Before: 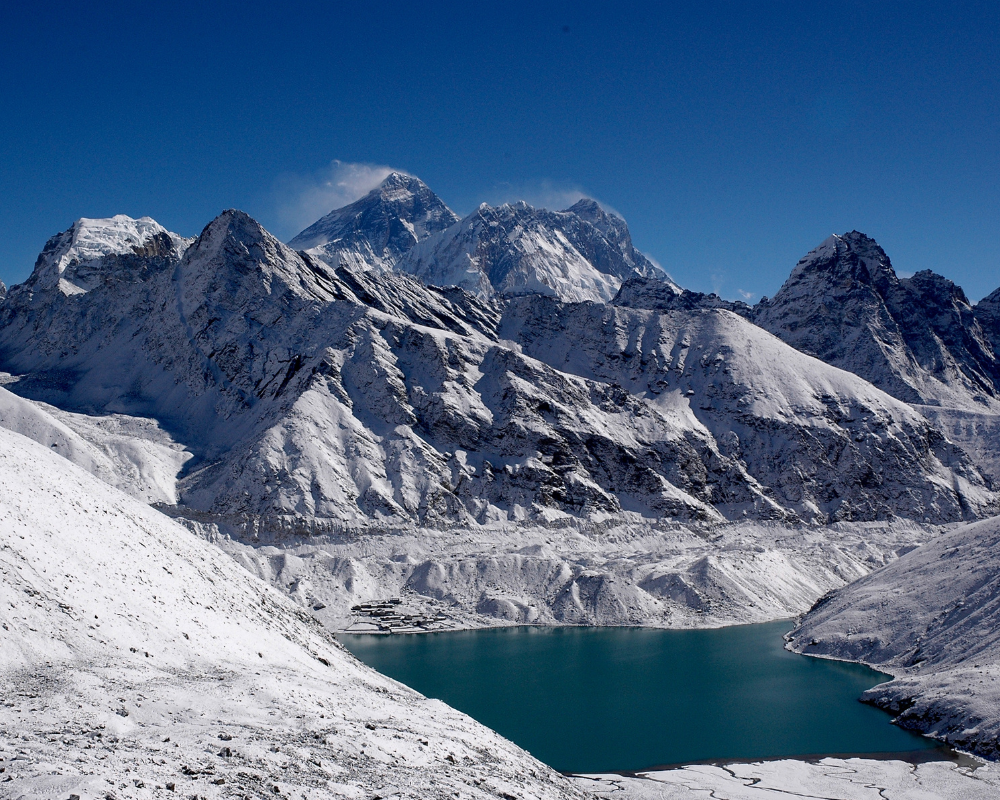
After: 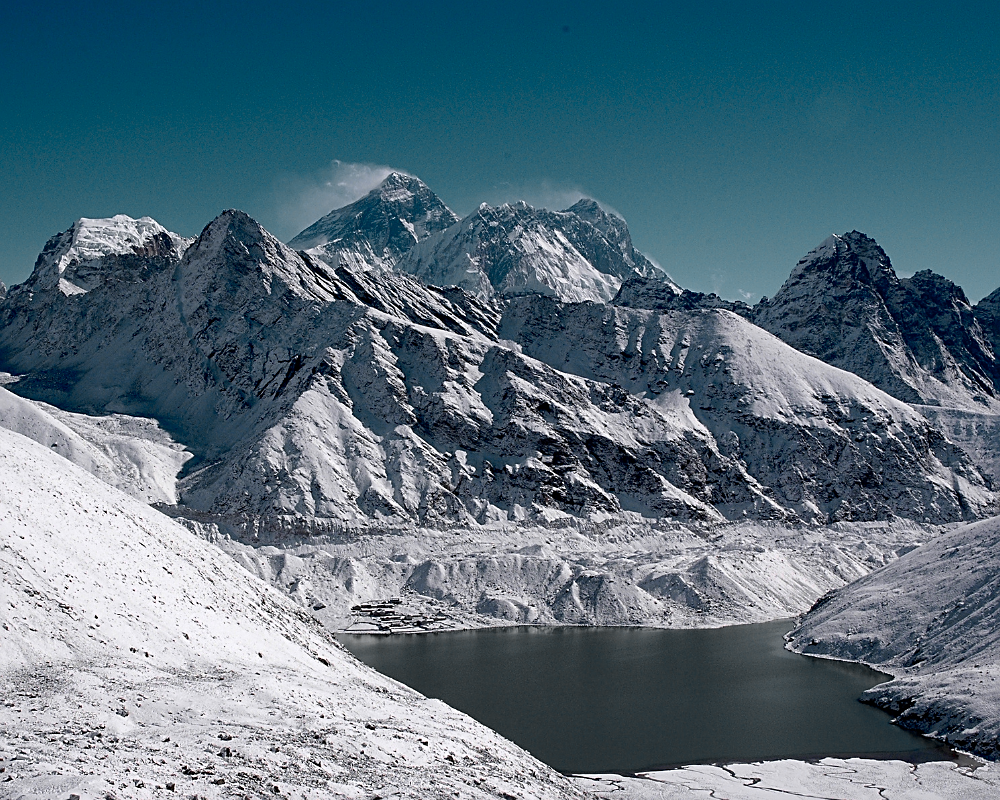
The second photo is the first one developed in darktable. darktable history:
color zones: curves: ch0 [(0.257, 0.558) (0.75, 0.565)]; ch1 [(0.004, 0.857) (0.14, 0.416) (0.257, 0.695) (0.442, 0.032) (0.736, 0.266) (0.891, 0.741)]; ch2 [(0, 0.623) (0.112, 0.436) (0.271, 0.474) (0.516, 0.64) (0.743, 0.286)]
sharpen: on, module defaults
